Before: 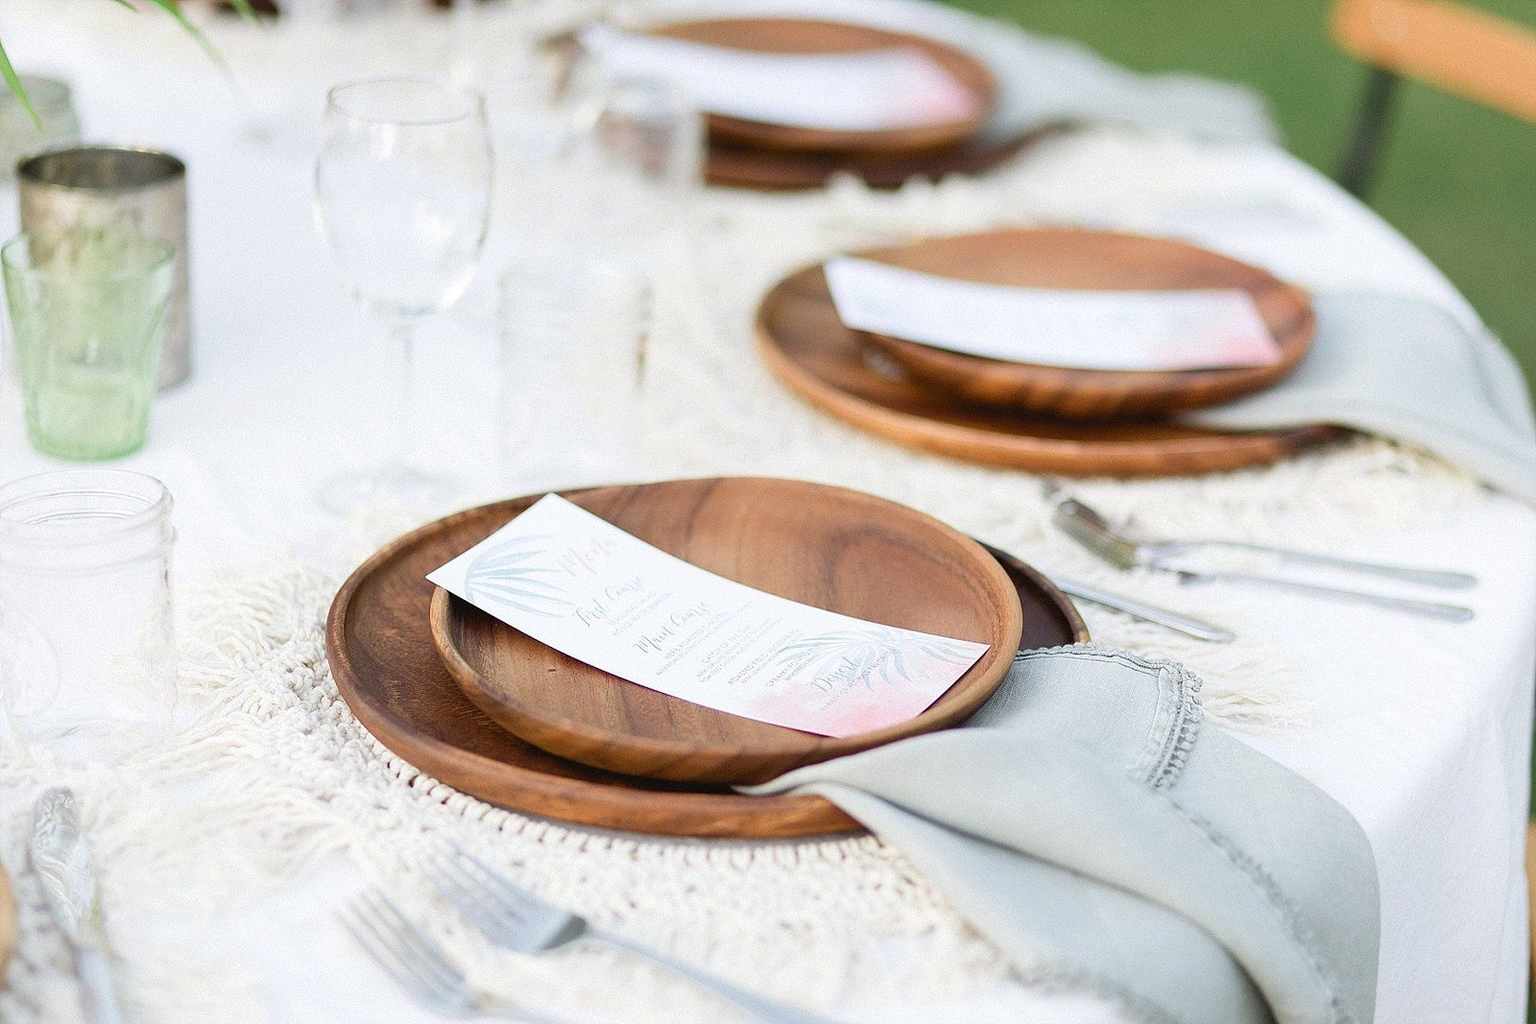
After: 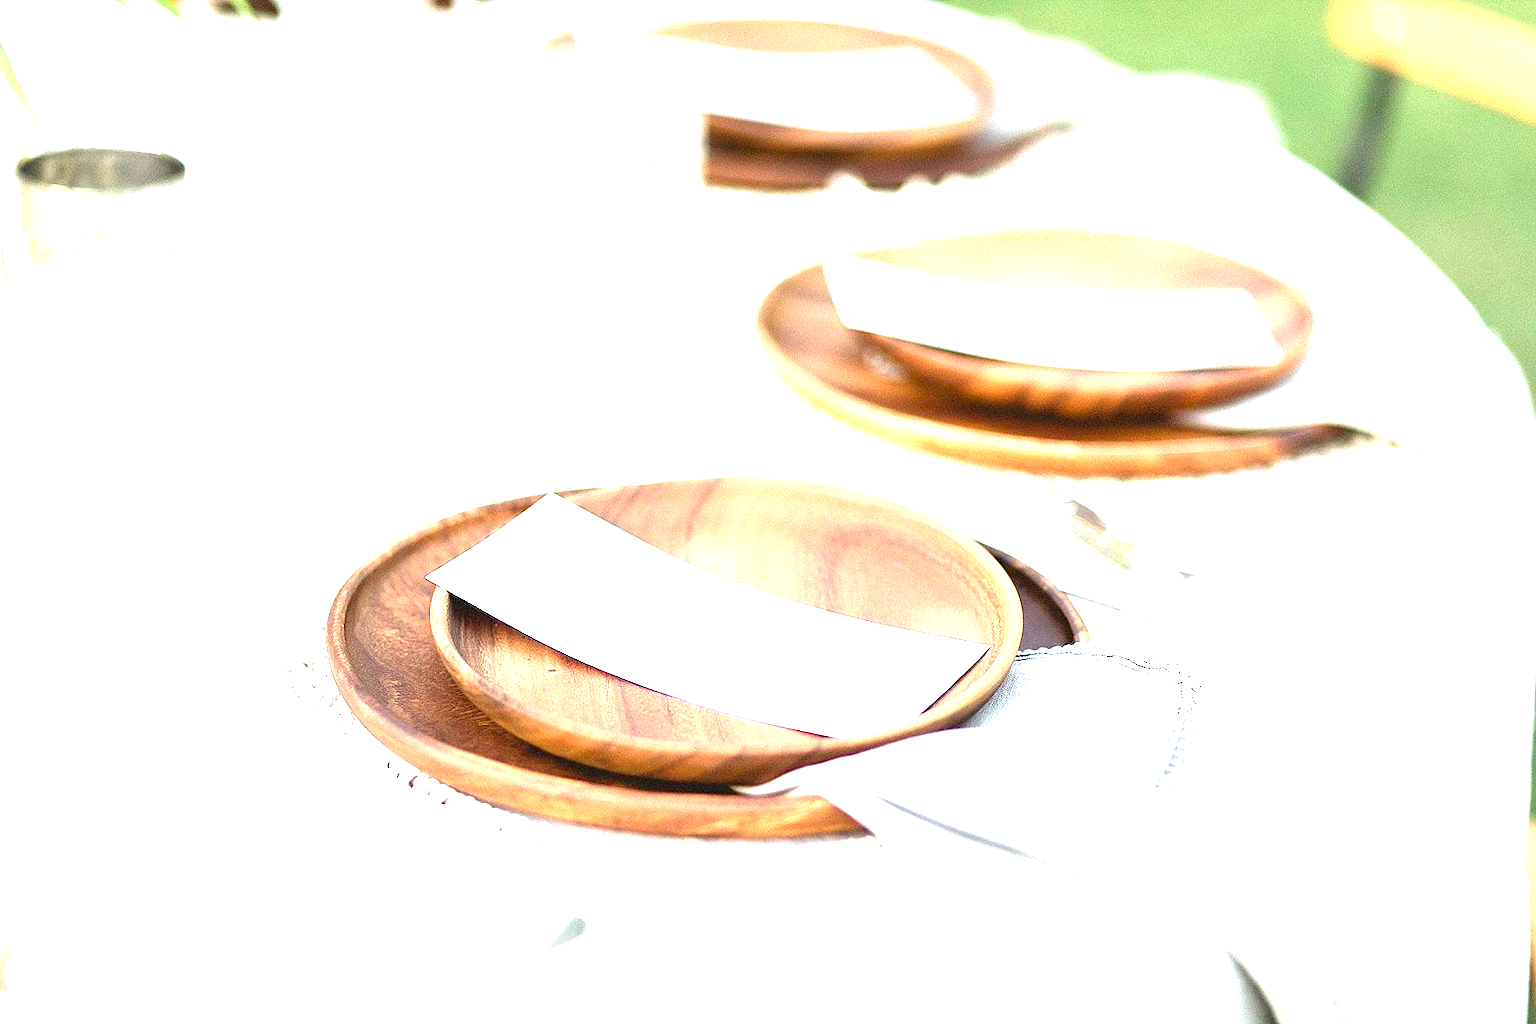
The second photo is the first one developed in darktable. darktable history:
exposure: black level correction 0.001, exposure 1.863 EV, compensate highlight preservation false
